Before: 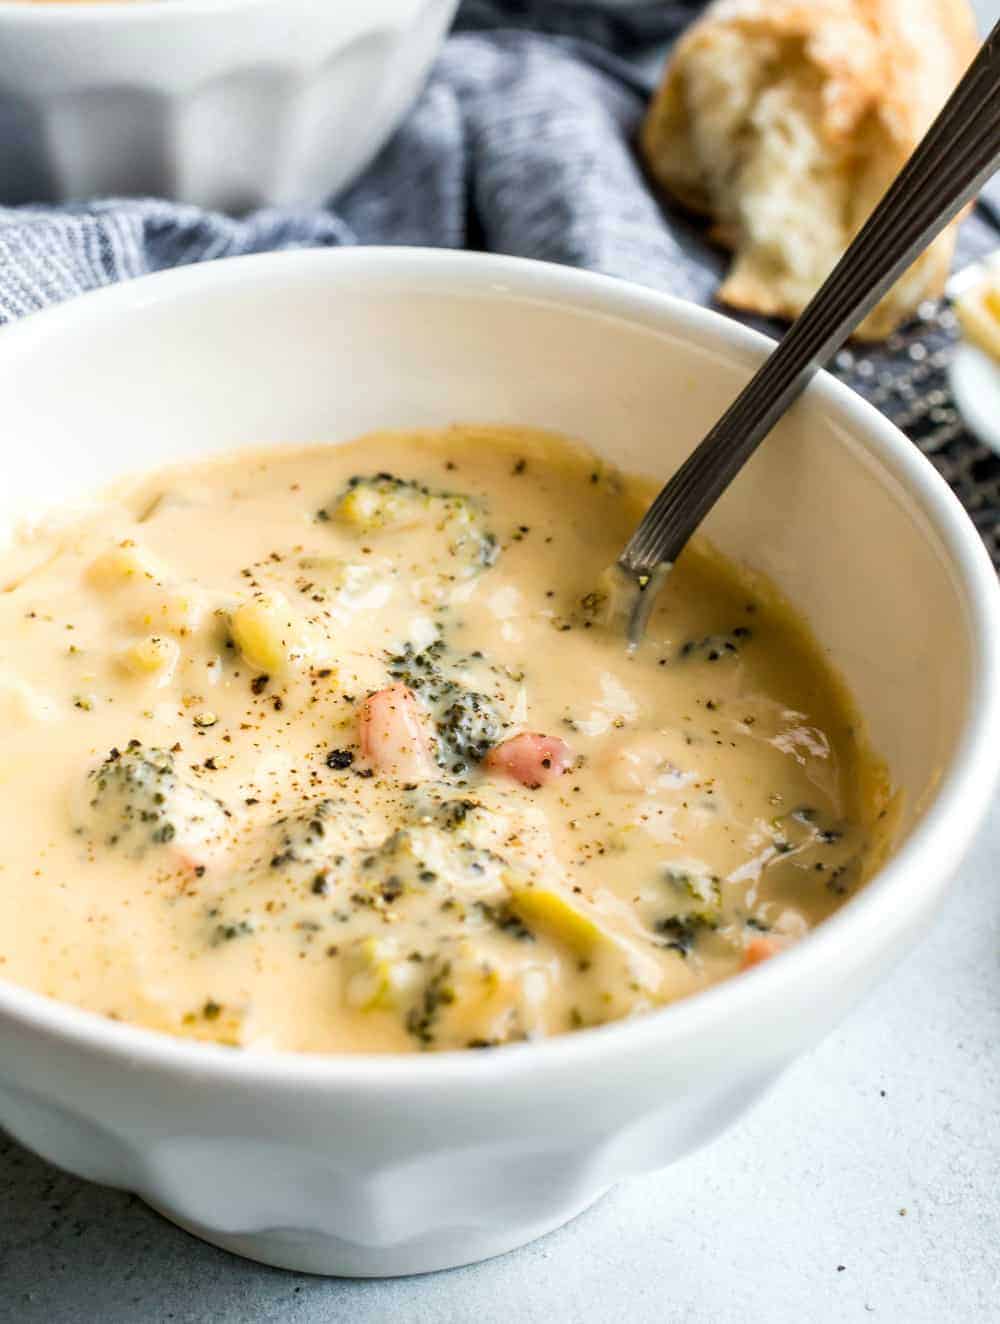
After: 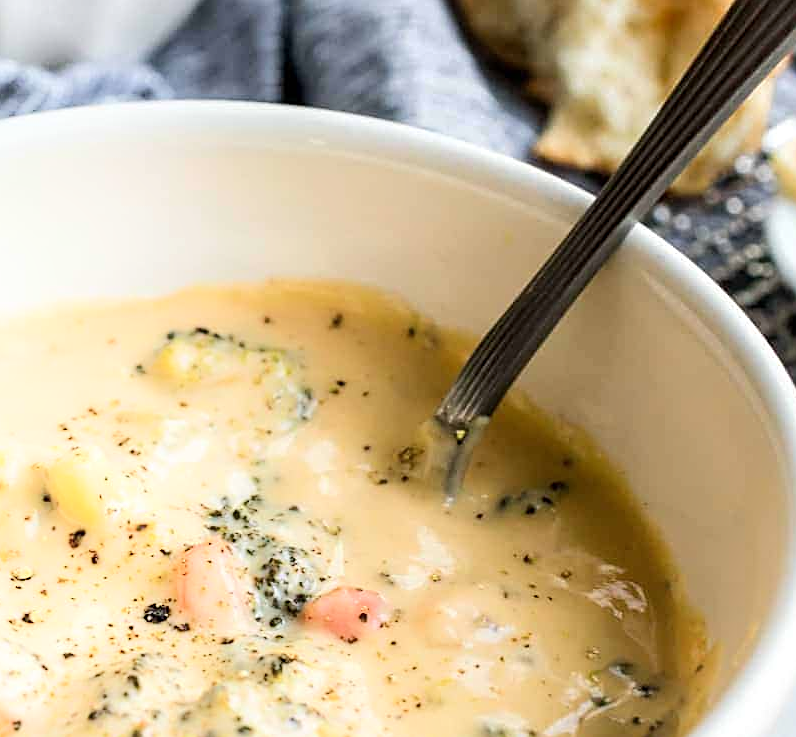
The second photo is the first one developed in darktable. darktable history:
shadows and highlights: shadows -40.3, highlights 64.35, soften with gaussian
crop: left 18.334%, top 11.073%, right 2.065%, bottom 32.854%
sharpen: on, module defaults
